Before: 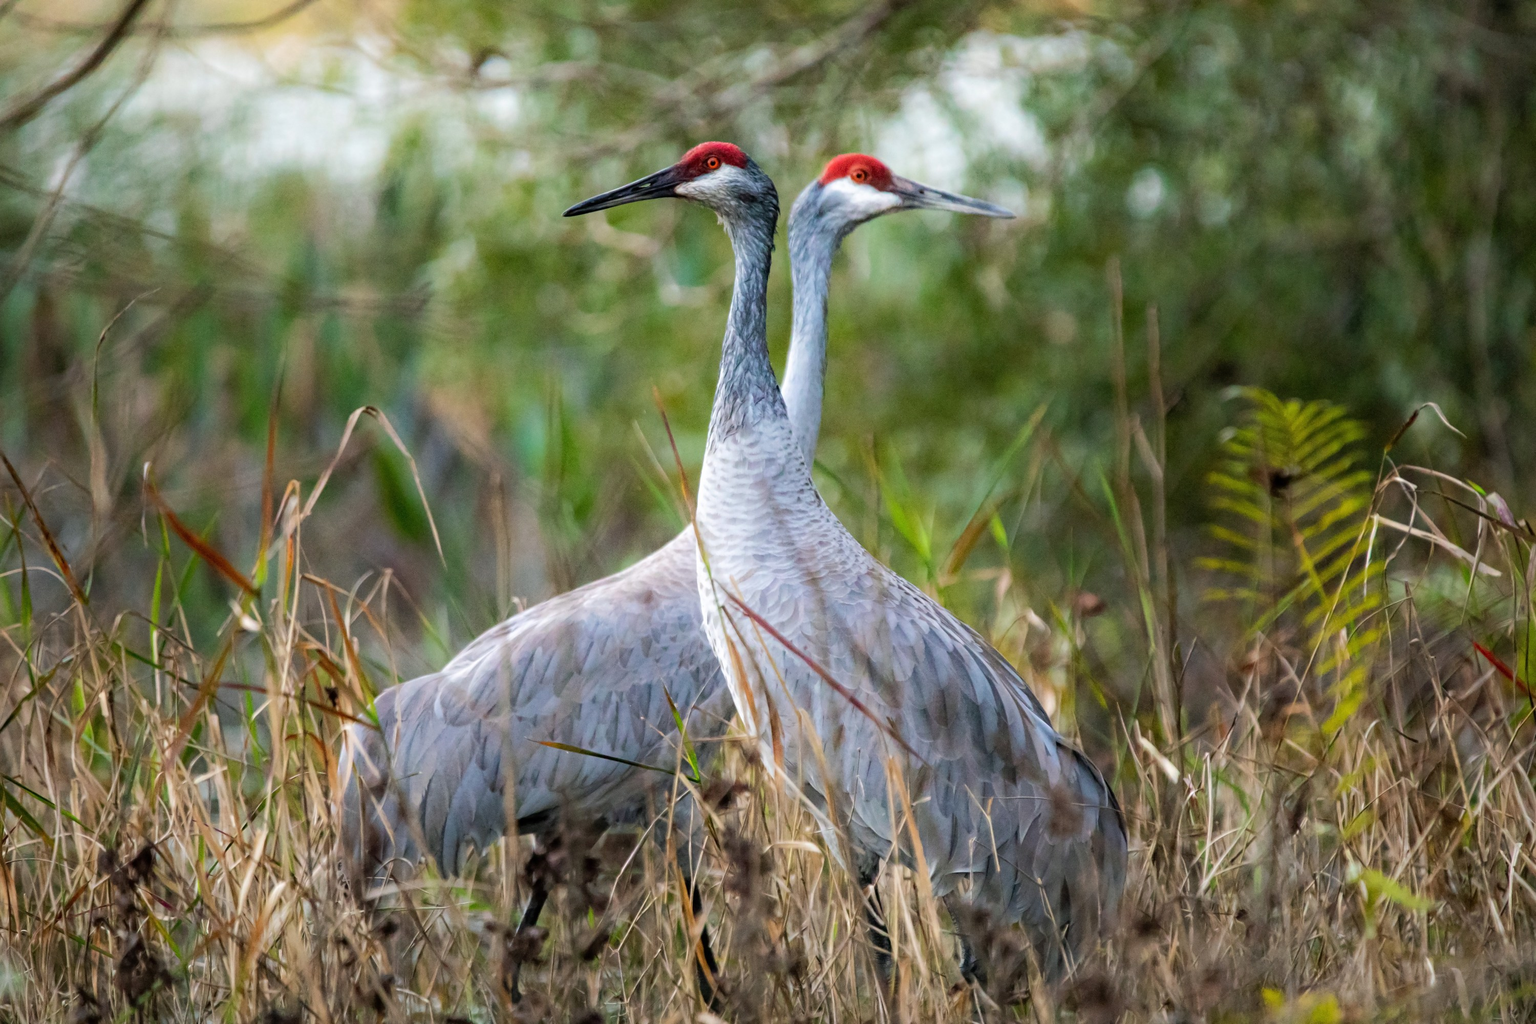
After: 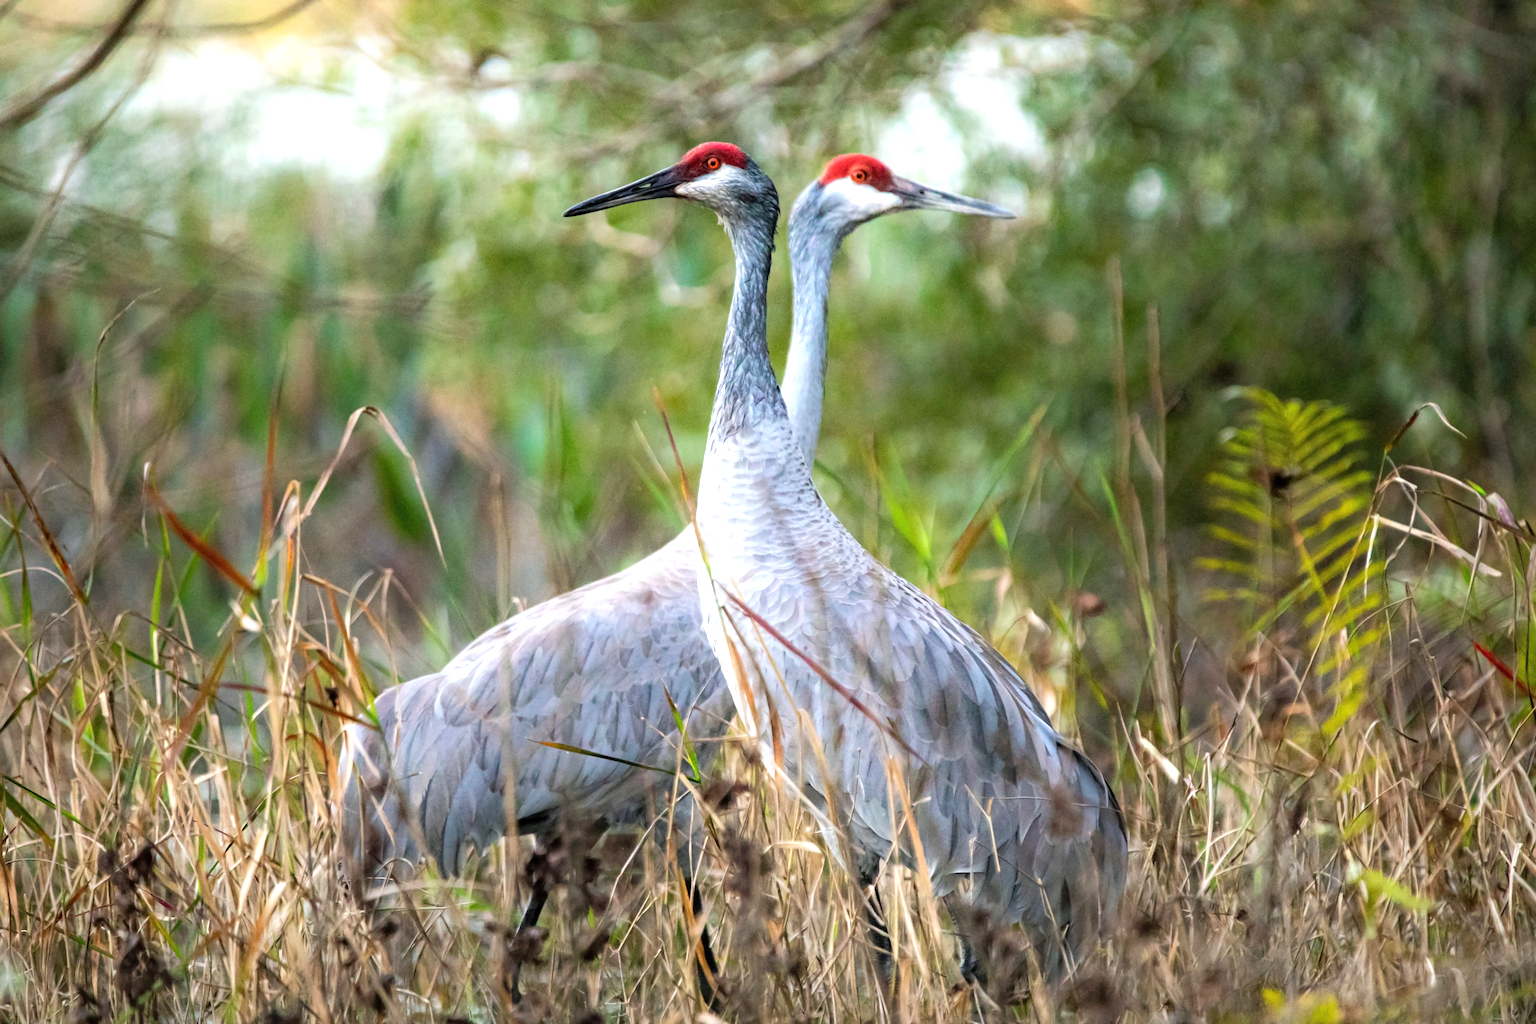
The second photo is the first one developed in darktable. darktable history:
exposure: exposure 0.6 EV, compensate highlight preservation false
tone equalizer: on, module defaults
